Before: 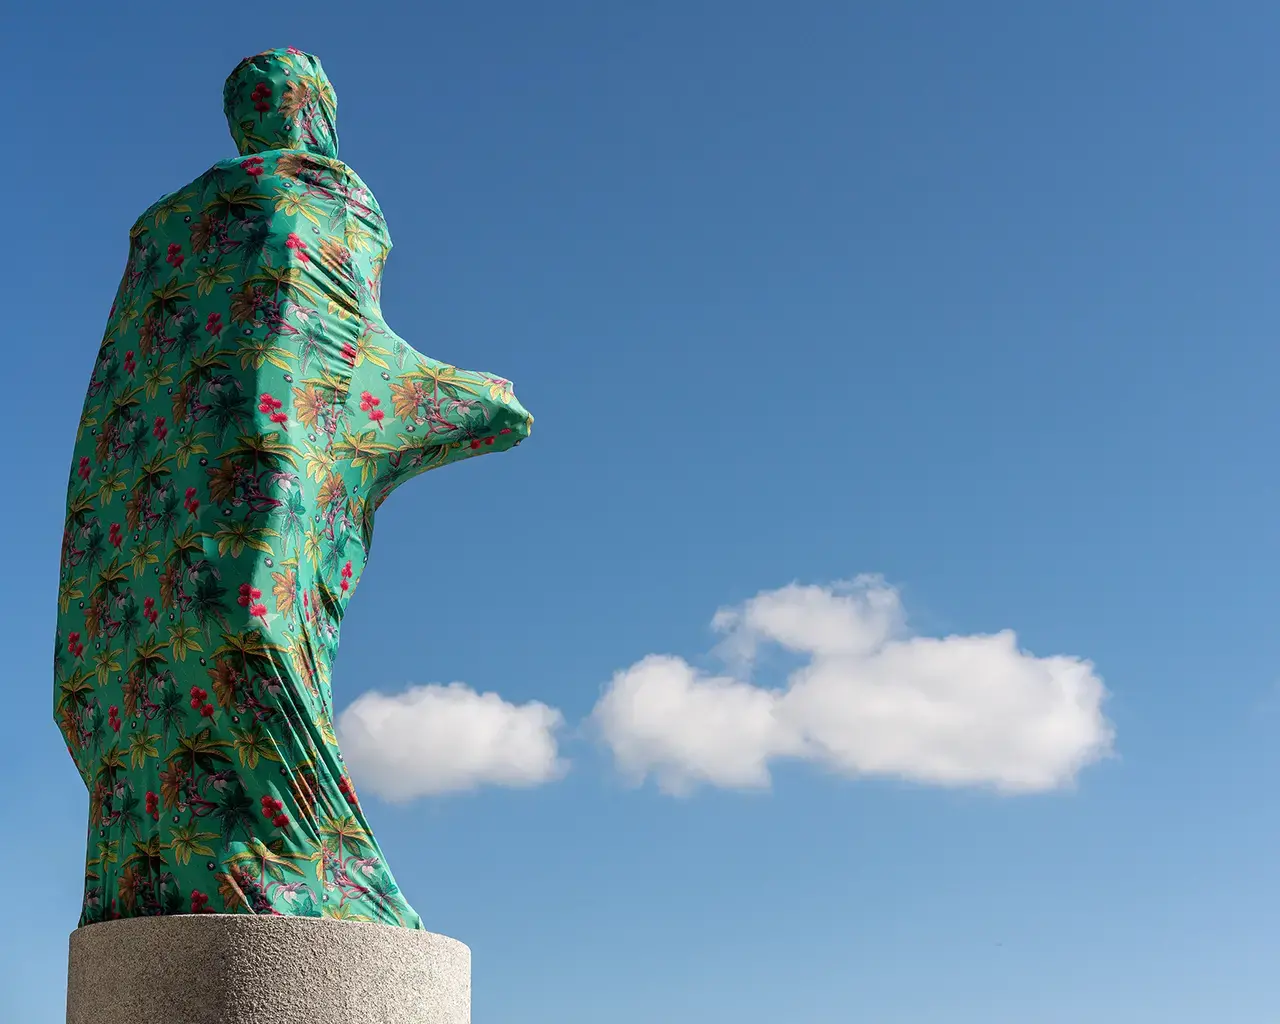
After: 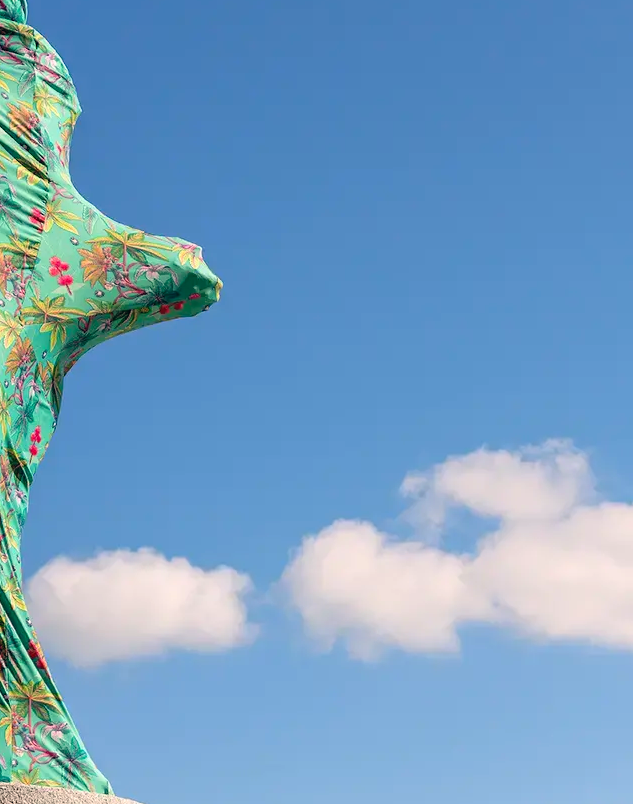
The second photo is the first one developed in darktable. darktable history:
color correction: highlights a* 5.38, highlights b* 5.3, shadows a* -4.26, shadows b* -5.11
crop and rotate: angle 0.02°, left 24.353%, top 13.219%, right 26.156%, bottom 8.224%
contrast brightness saturation: contrast 0.07, brightness 0.08, saturation 0.18
